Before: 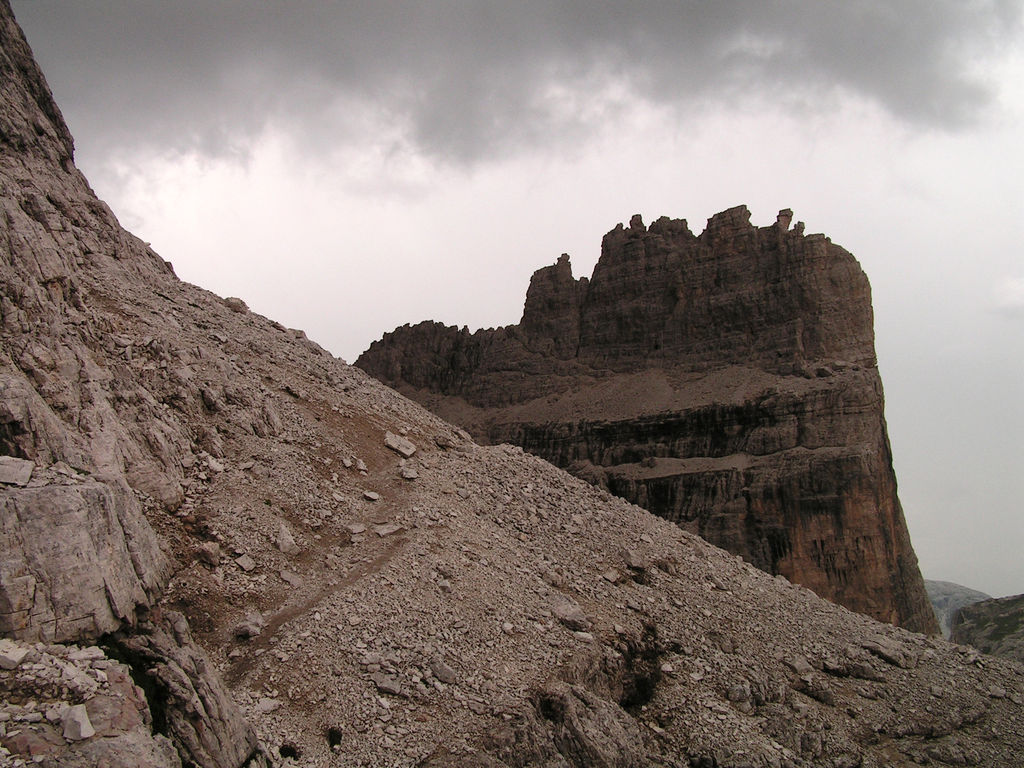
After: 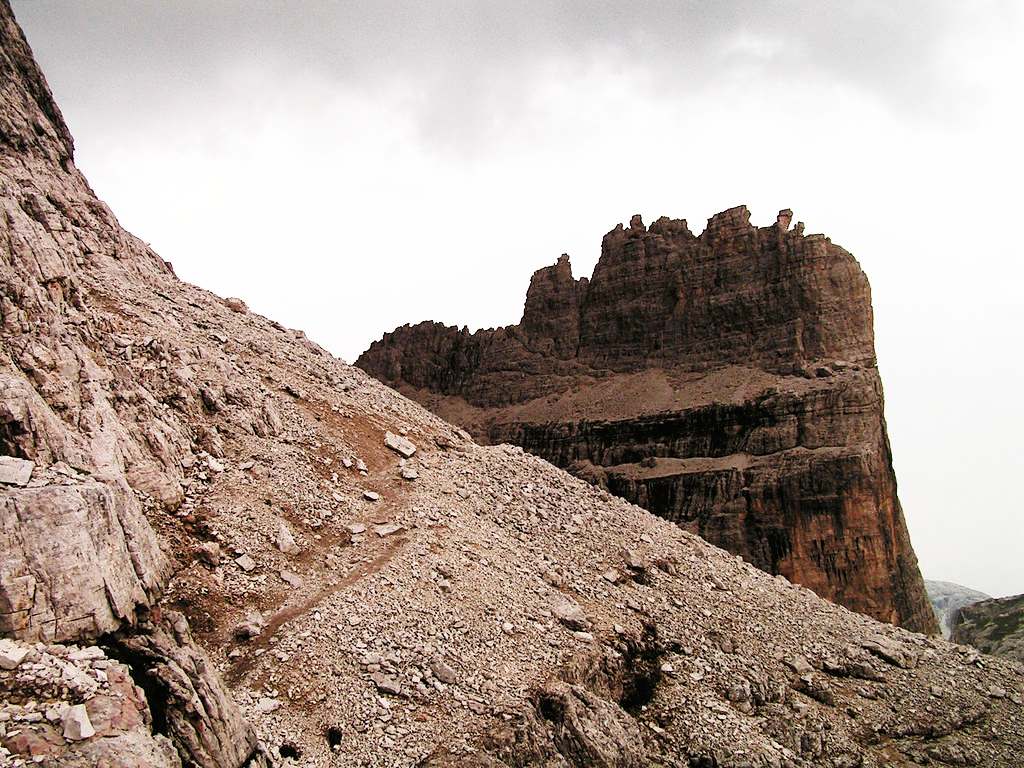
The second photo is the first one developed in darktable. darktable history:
base curve: curves: ch0 [(0, 0) (0.007, 0.004) (0.027, 0.03) (0.046, 0.07) (0.207, 0.54) (0.442, 0.872) (0.673, 0.972) (1, 1)], preserve colors none
sharpen: amount 0.2
